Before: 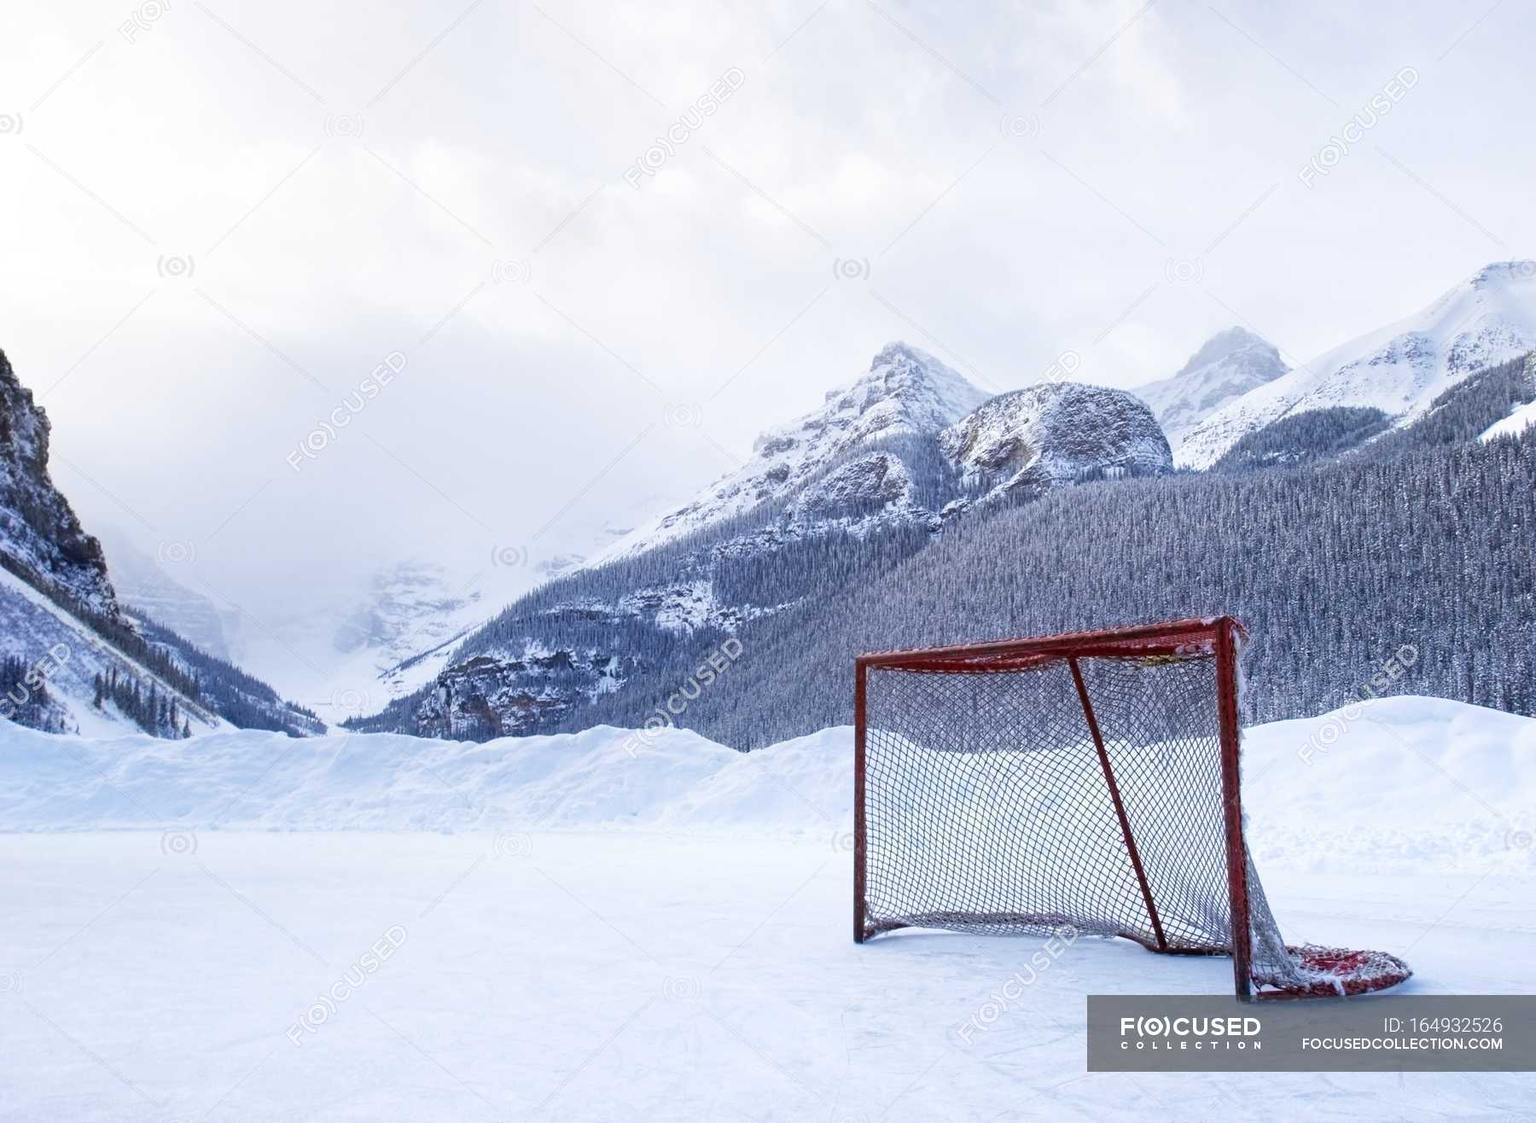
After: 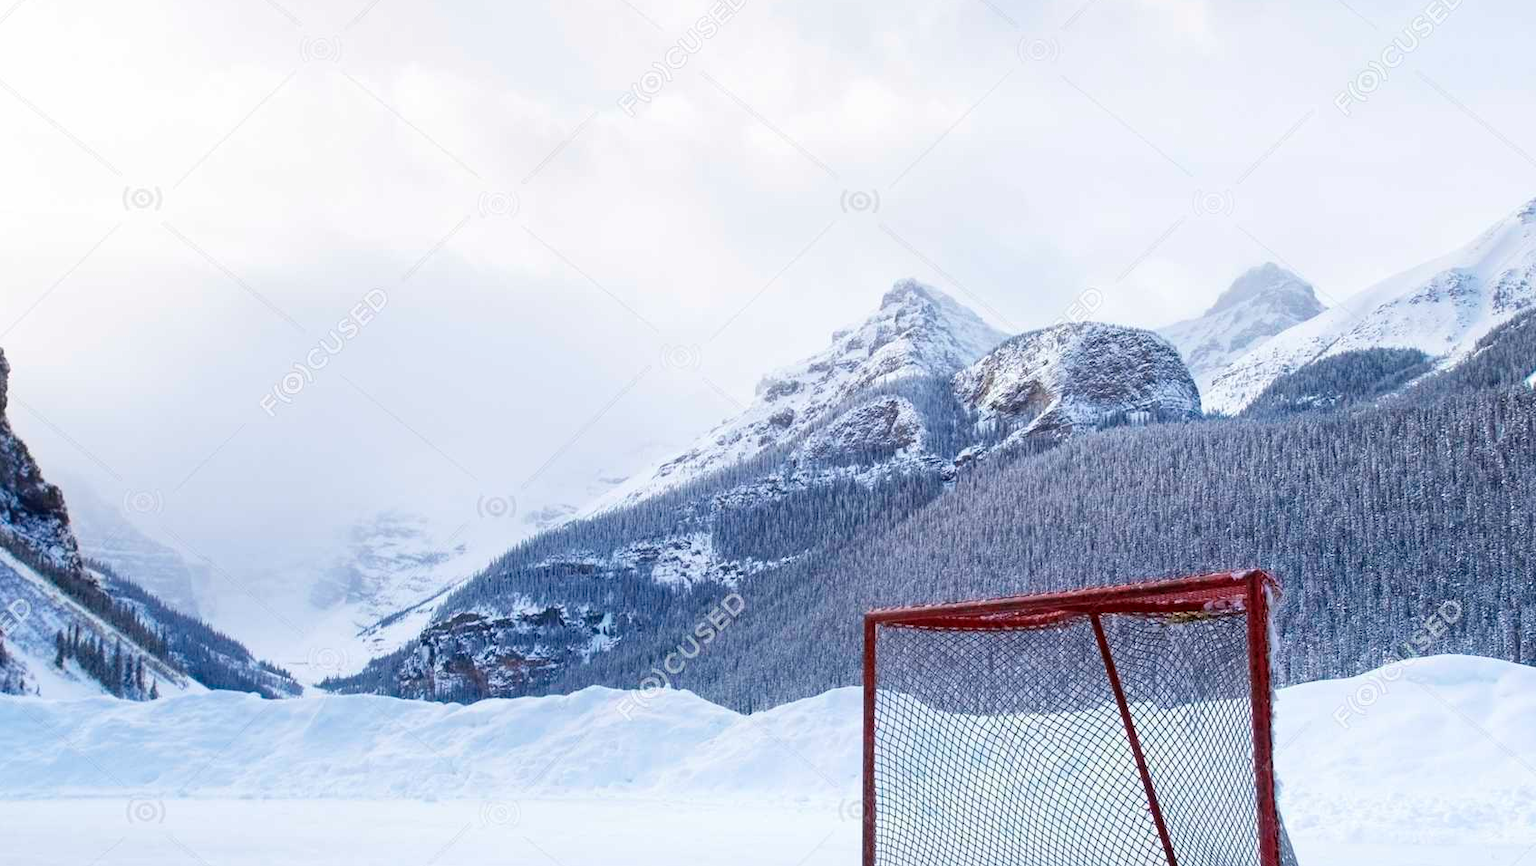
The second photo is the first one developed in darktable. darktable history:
crop: left 2.767%, top 7.081%, right 3.018%, bottom 20.263%
